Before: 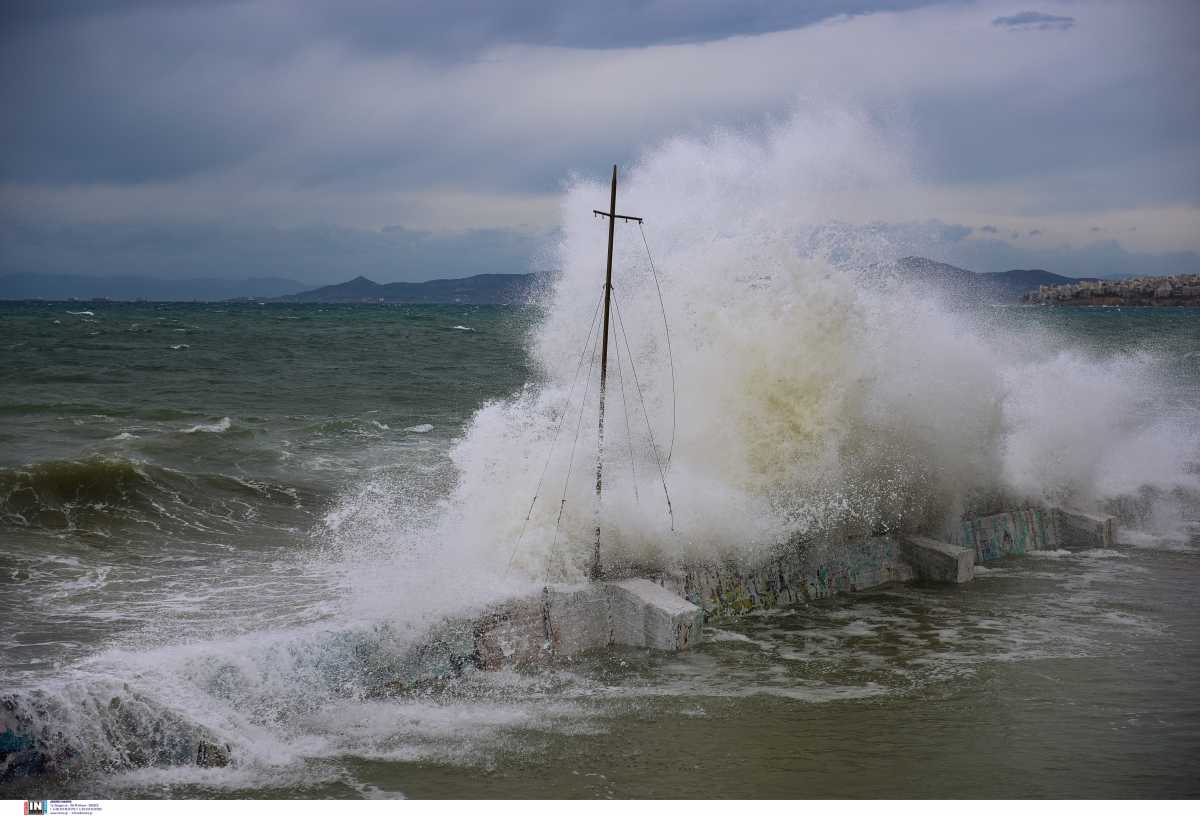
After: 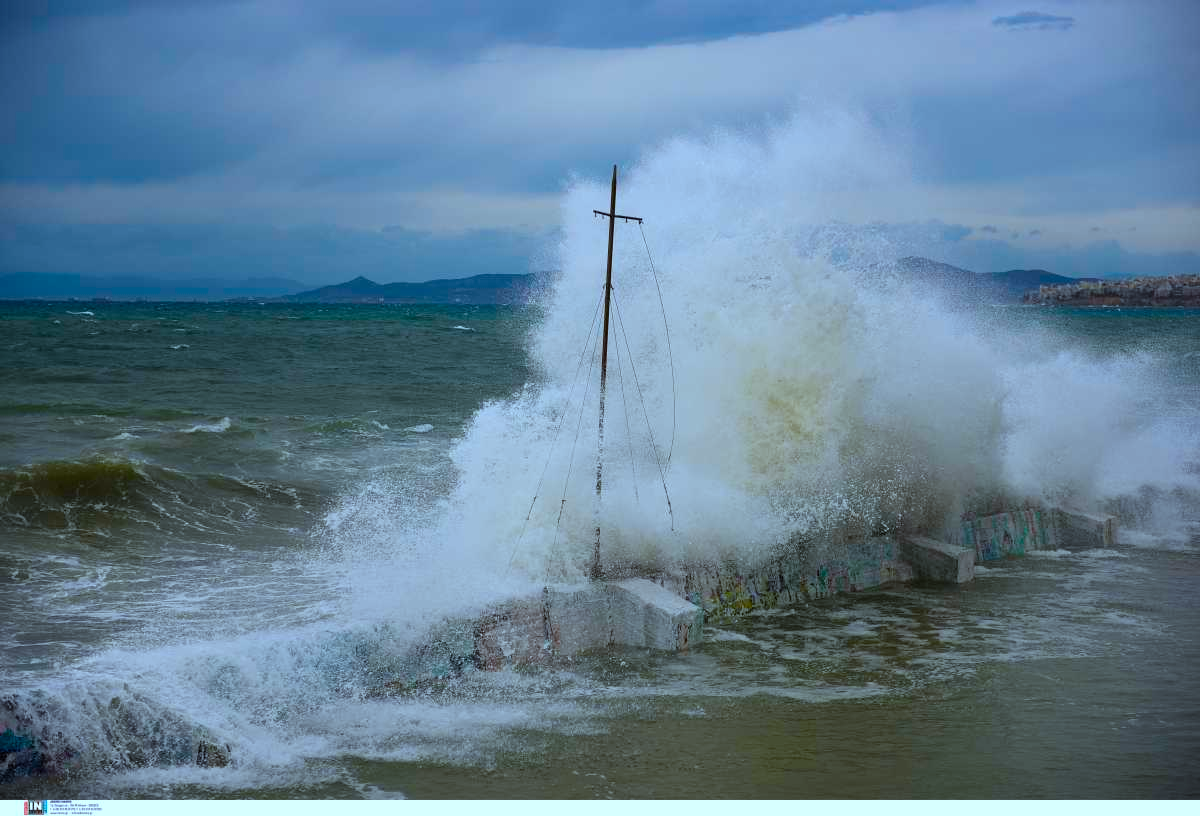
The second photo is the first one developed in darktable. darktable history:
color correction: highlights a* -10.69, highlights b* -19.19
color balance rgb: perceptual saturation grading › global saturation 35%, perceptual saturation grading › highlights -30%, perceptual saturation grading › shadows 35%, perceptual brilliance grading › global brilliance 3%, perceptual brilliance grading › highlights -3%, perceptual brilliance grading › shadows 3%
